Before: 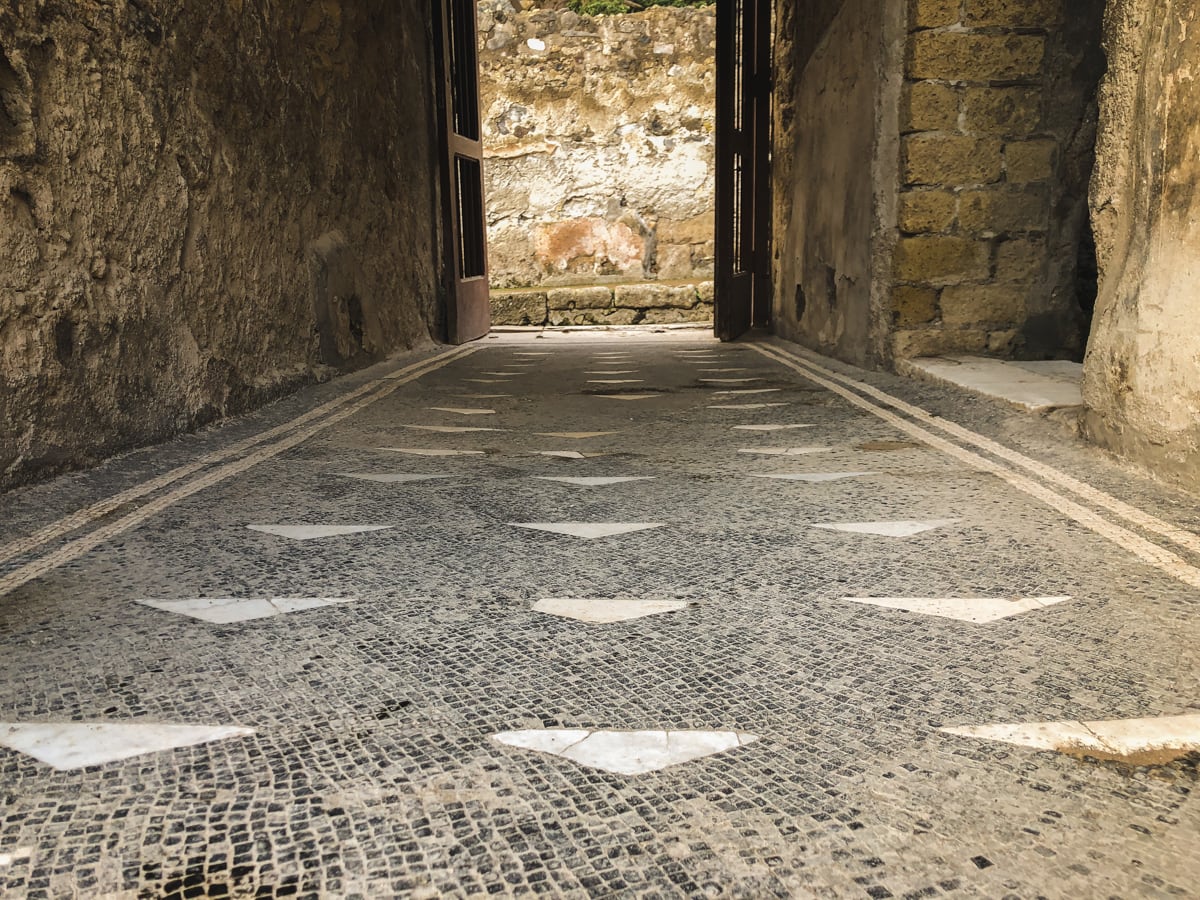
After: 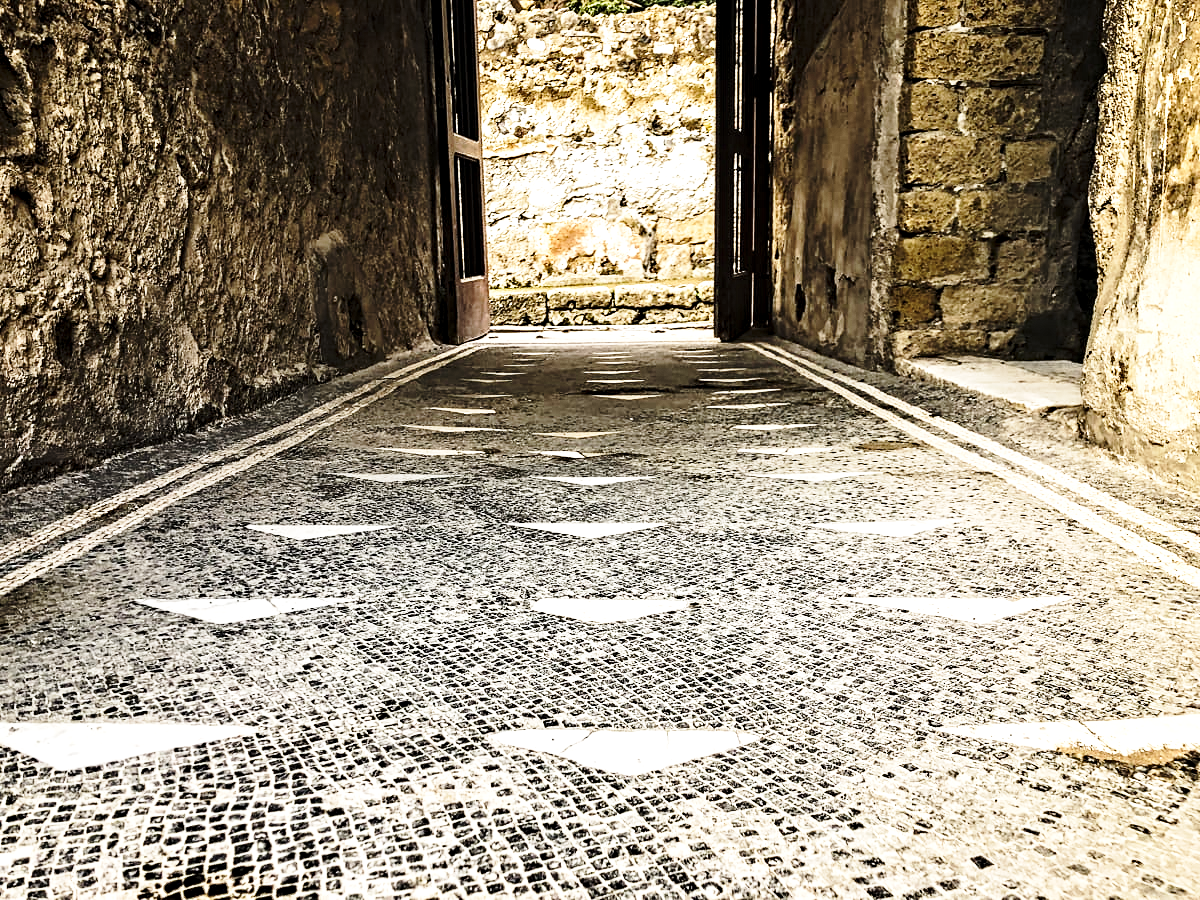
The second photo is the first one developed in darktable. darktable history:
contrast equalizer: octaves 7, y [[0.5, 0.542, 0.583, 0.625, 0.667, 0.708], [0.5 ×6], [0.5 ×6], [0 ×6], [0 ×6]]
base curve: curves: ch0 [(0, 0) (0.028, 0.03) (0.121, 0.232) (0.46, 0.748) (0.859, 0.968) (1, 1)], preserve colors none
tone equalizer: -8 EV -0.75 EV, -7 EV -0.7 EV, -6 EV -0.6 EV, -5 EV -0.4 EV, -3 EV 0.4 EV, -2 EV 0.6 EV, -1 EV 0.7 EV, +0 EV 0.75 EV, edges refinement/feathering 500, mask exposure compensation -1.57 EV, preserve details no
